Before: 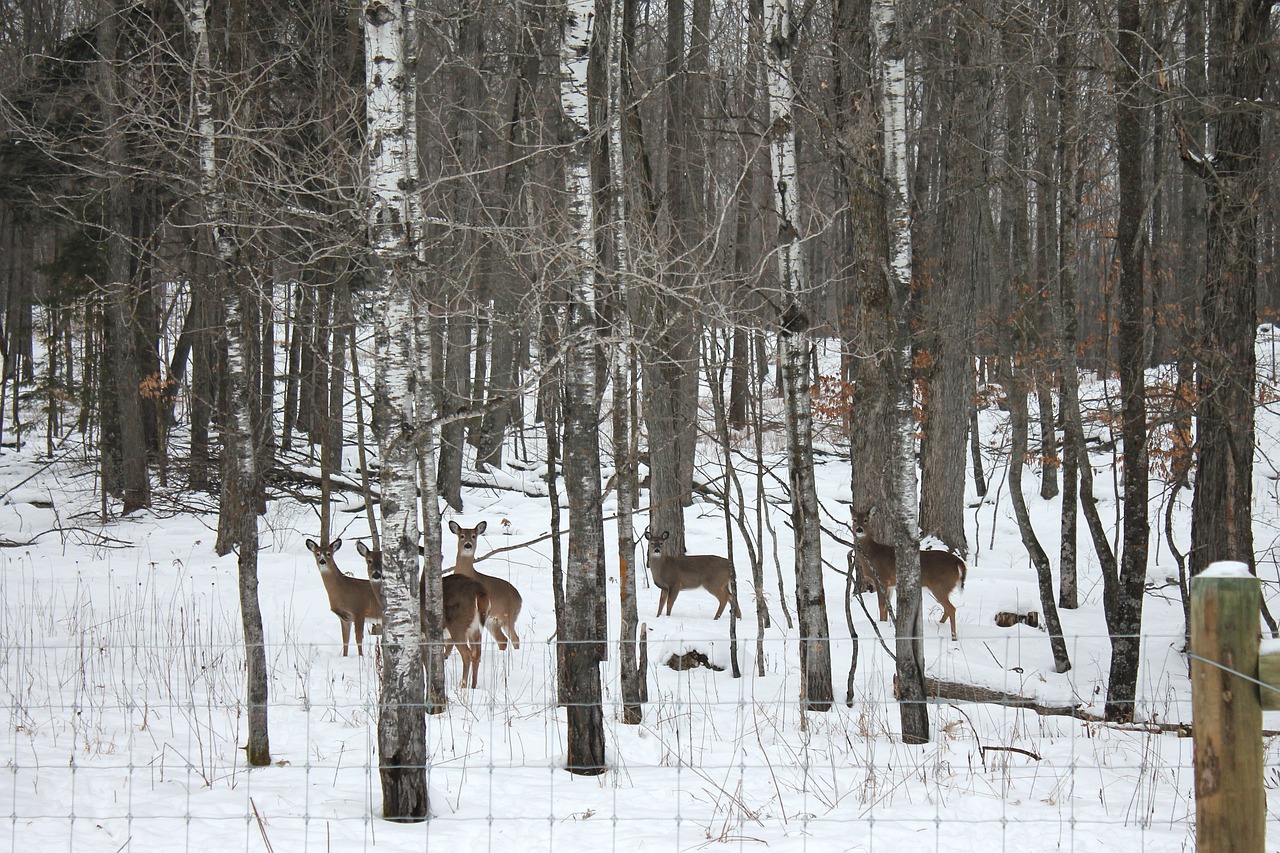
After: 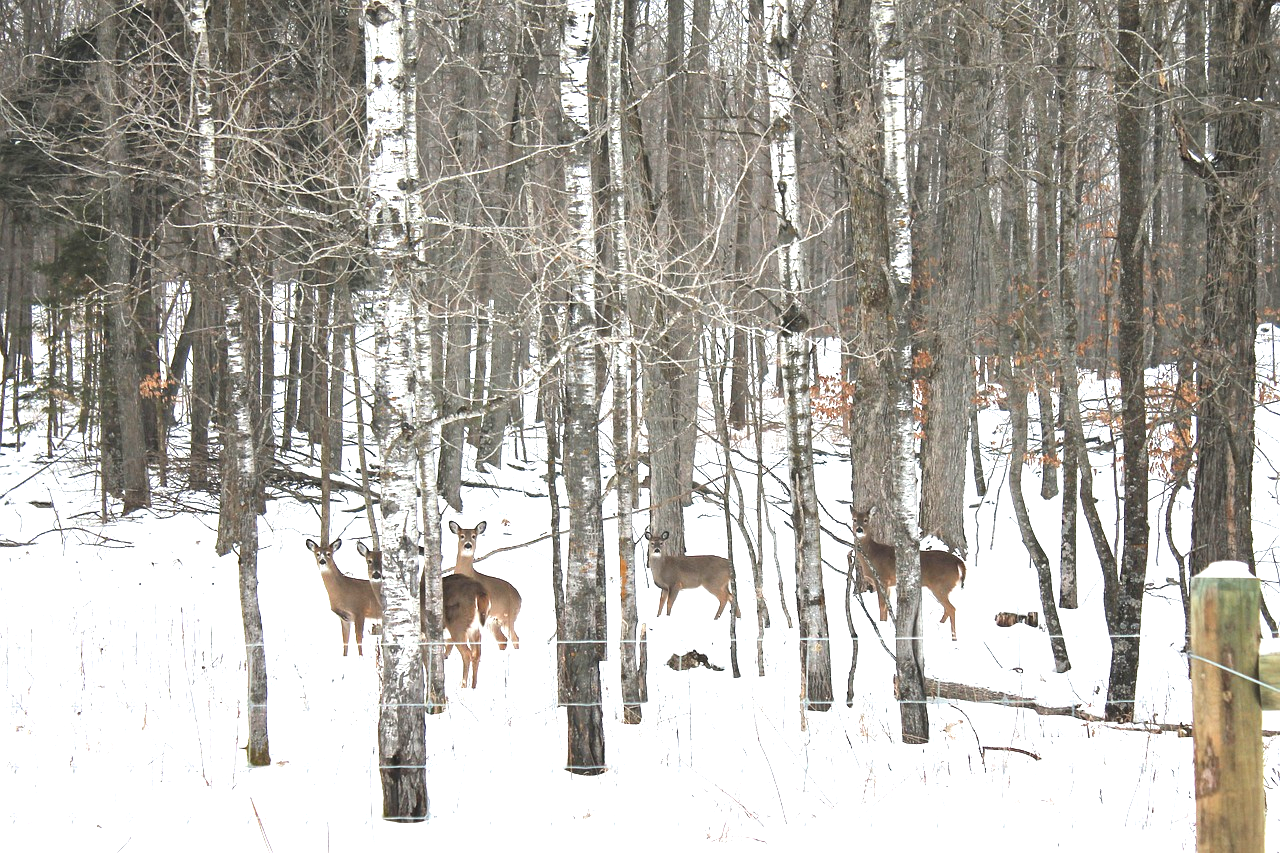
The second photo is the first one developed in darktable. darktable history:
exposure: black level correction -0.002, exposure 1.337 EV, compensate highlight preservation false
